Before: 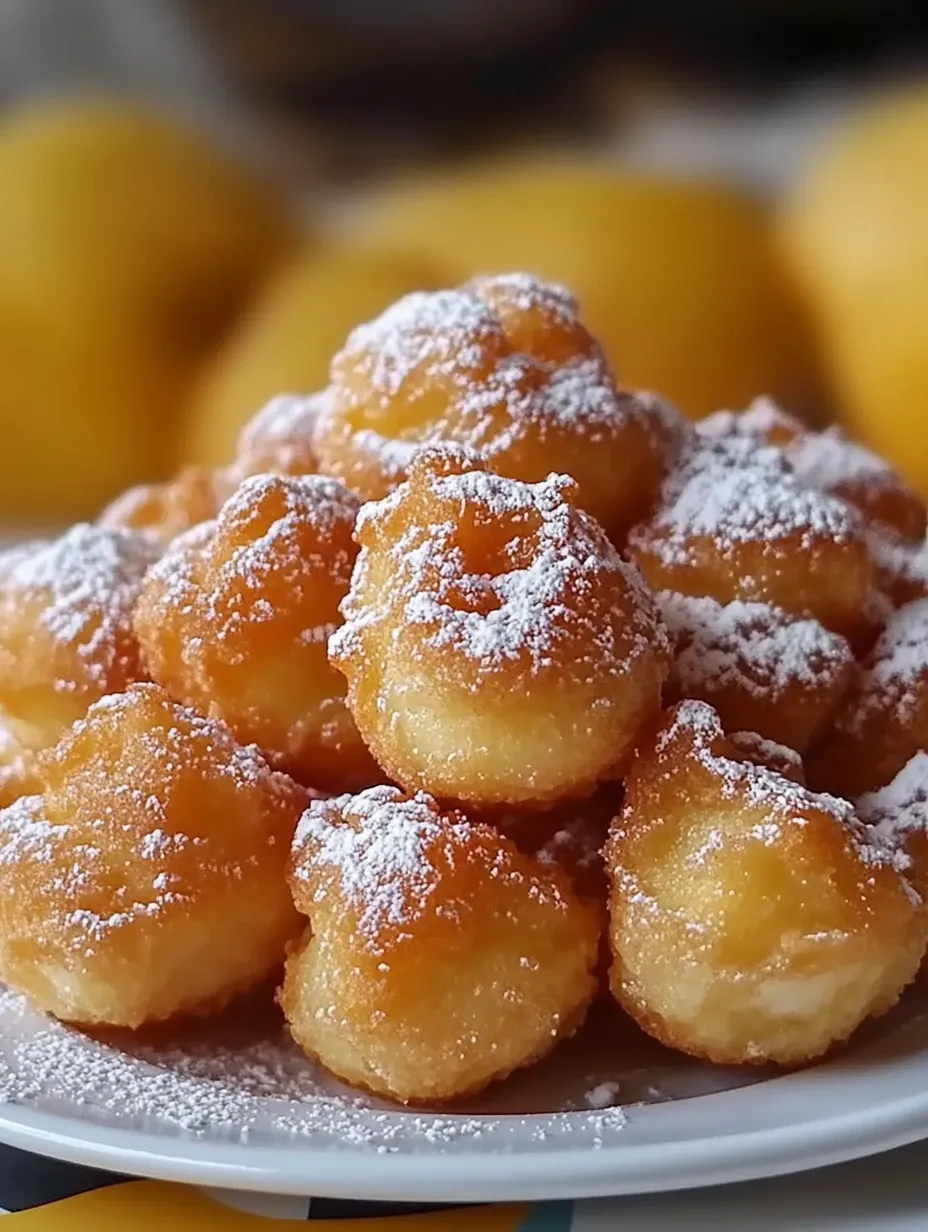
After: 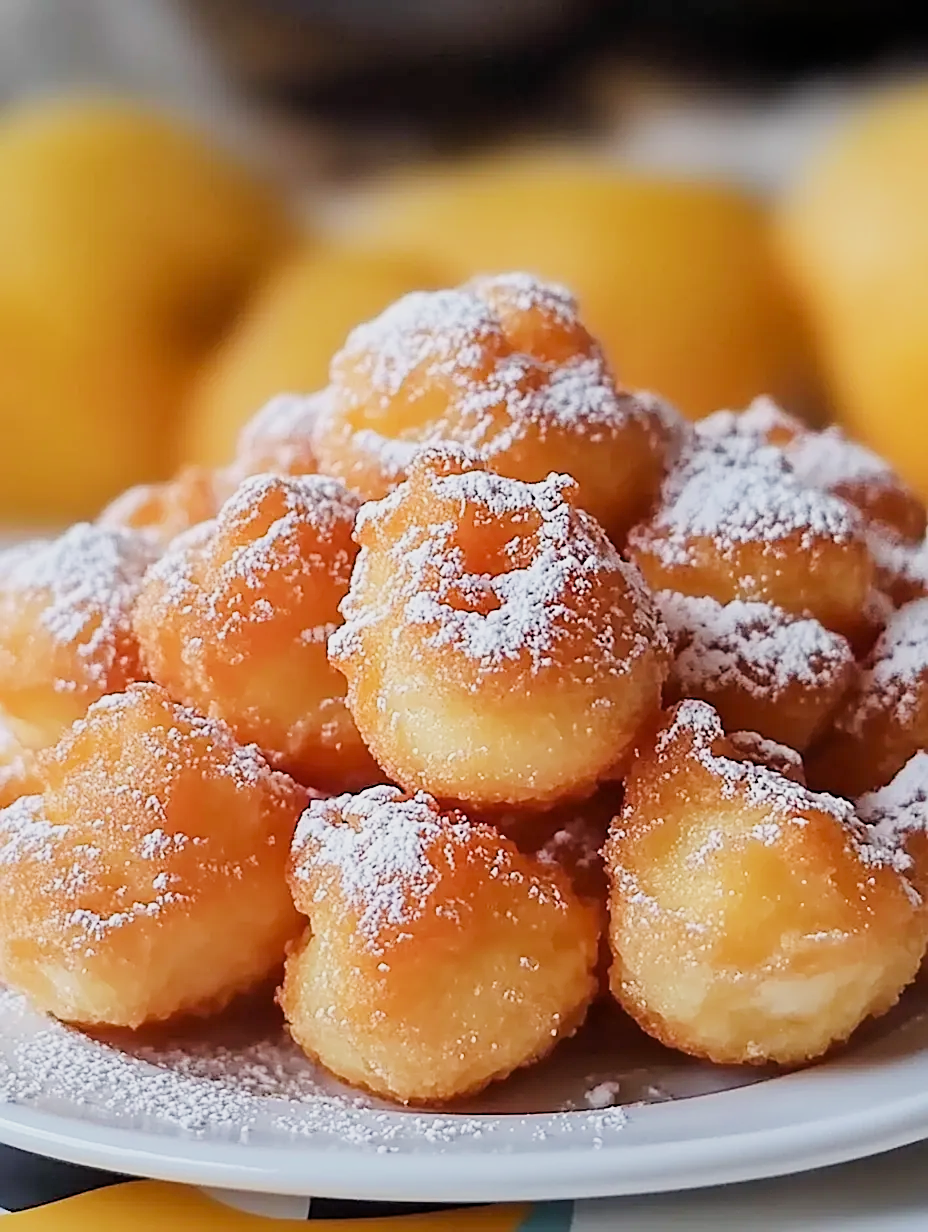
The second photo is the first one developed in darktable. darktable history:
sharpen: on, module defaults
exposure: exposure 1 EV, compensate highlight preservation false
filmic rgb: black relative exposure -7.15 EV, white relative exposure 5.36 EV, hardness 3.02
